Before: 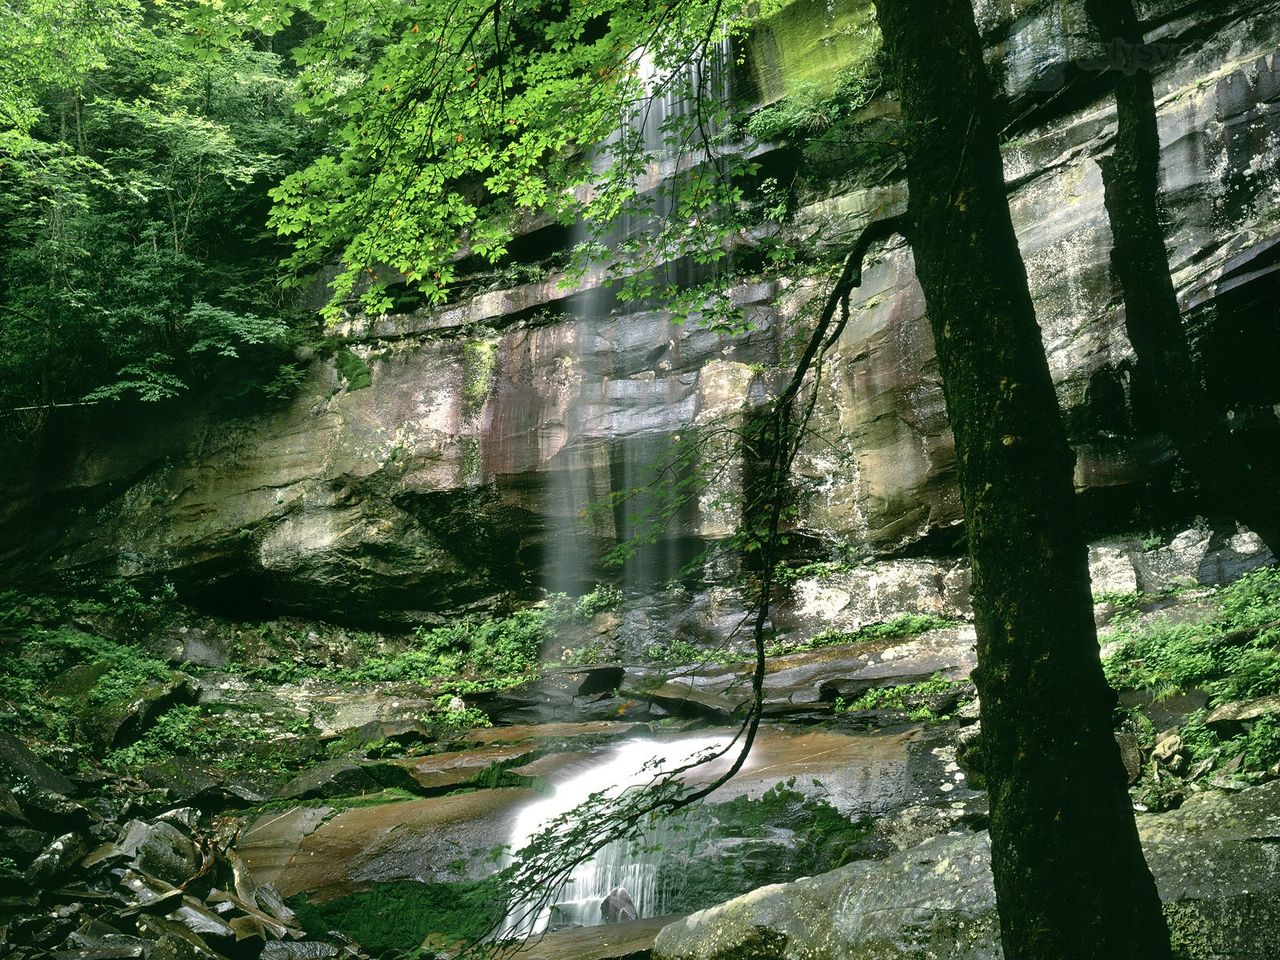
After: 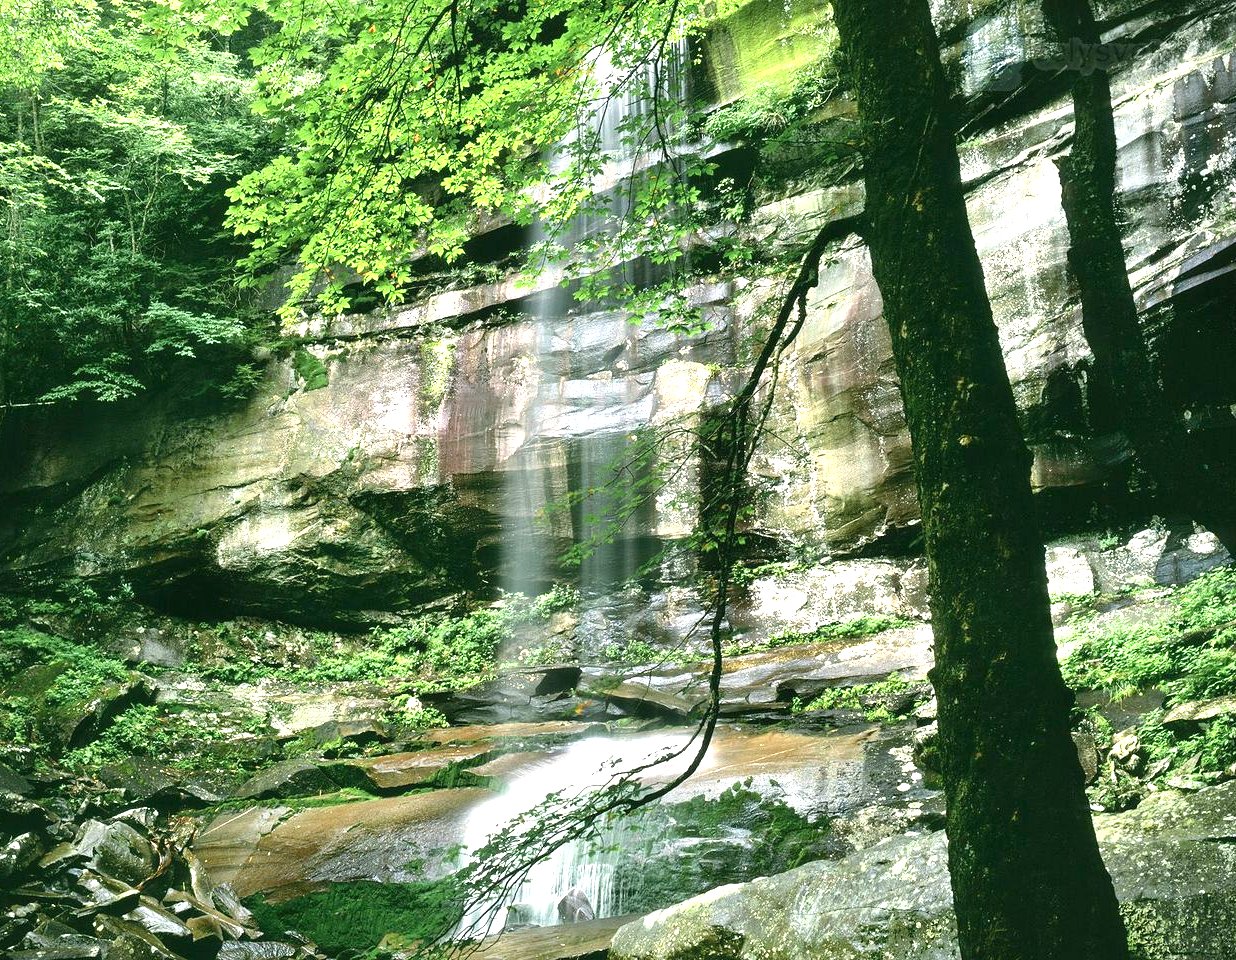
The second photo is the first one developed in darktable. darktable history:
crop and rotate: left 3.425%
levels: black 0.062%
exposure: black level correction 0, exposure 1.199 EV, compensate highlight preservation false
